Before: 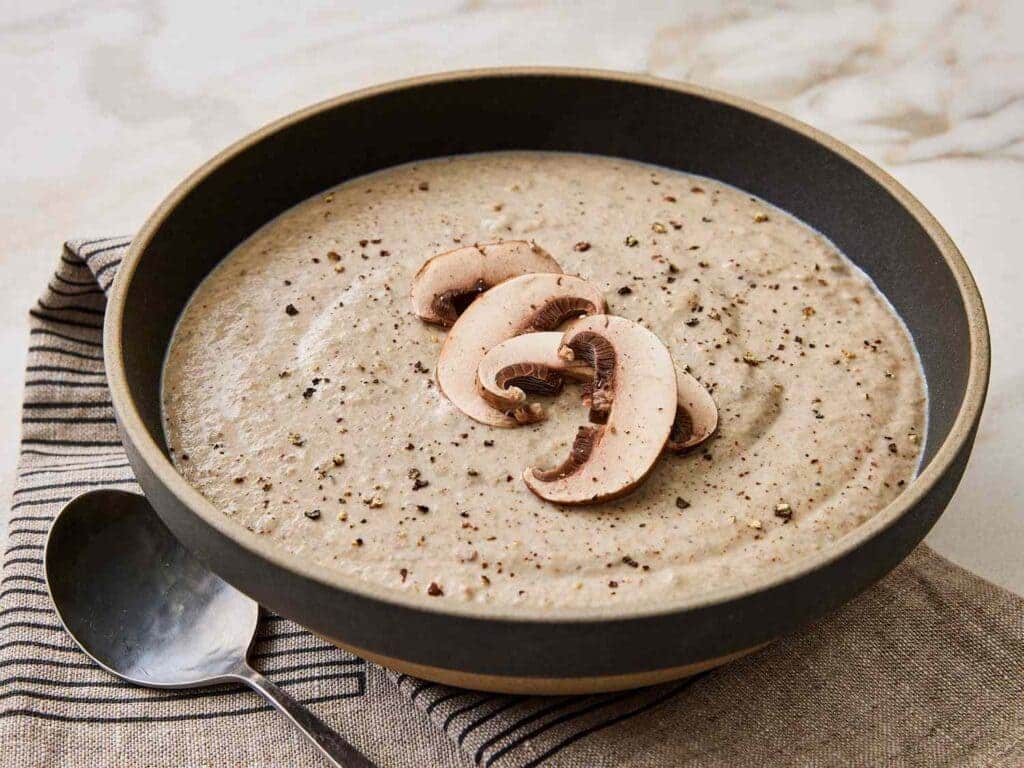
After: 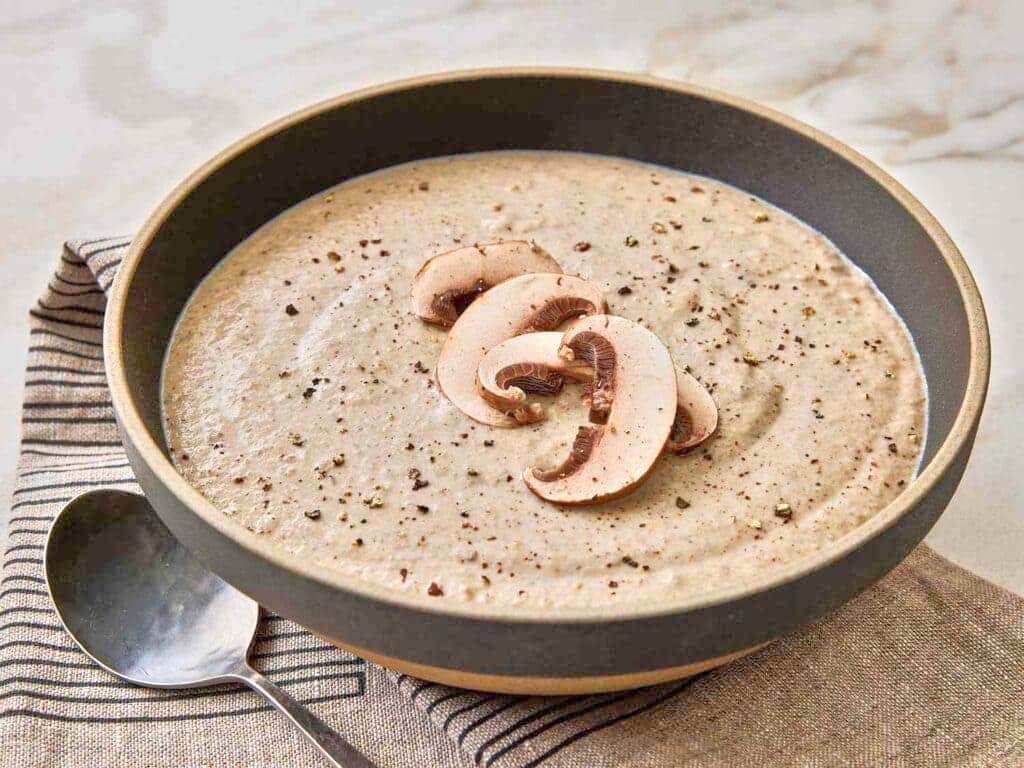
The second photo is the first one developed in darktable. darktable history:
tone equalizer: -8 EV 1.99 EV, -7 EV 1.98 EV, -6 EV 1.98 EV, -5 EV 1.99 EV, -4 EV 1.99 EV, -3 EV 1.48 EV, -2 EV 0.977 EV, -1 EV 0.516 EV
